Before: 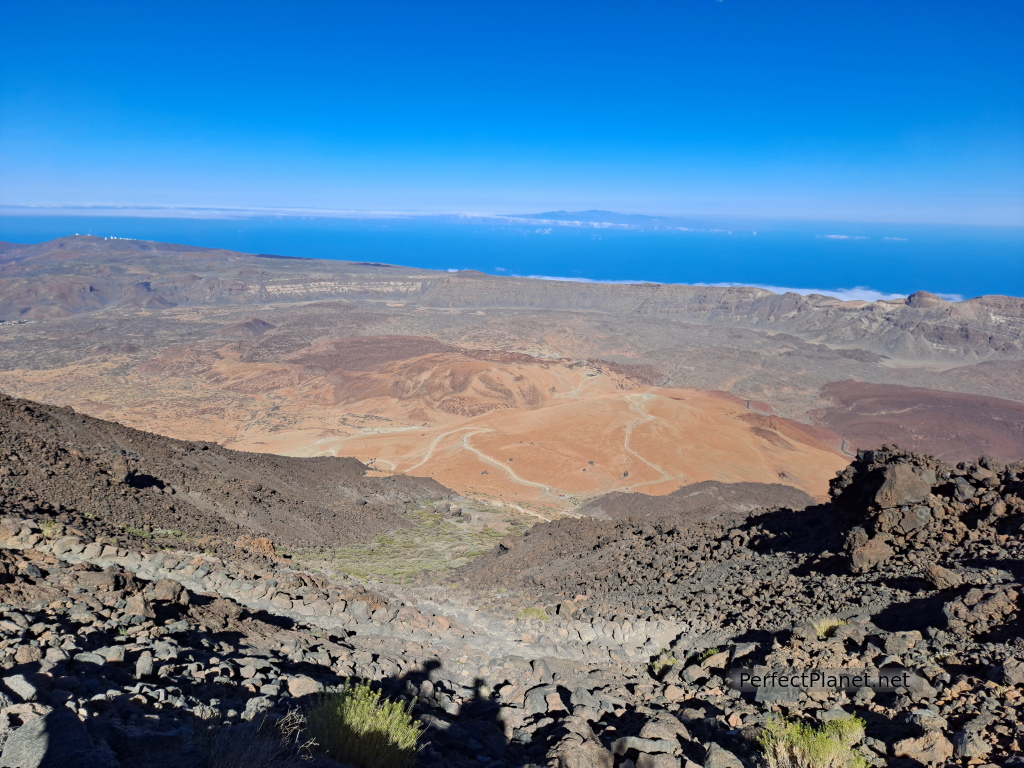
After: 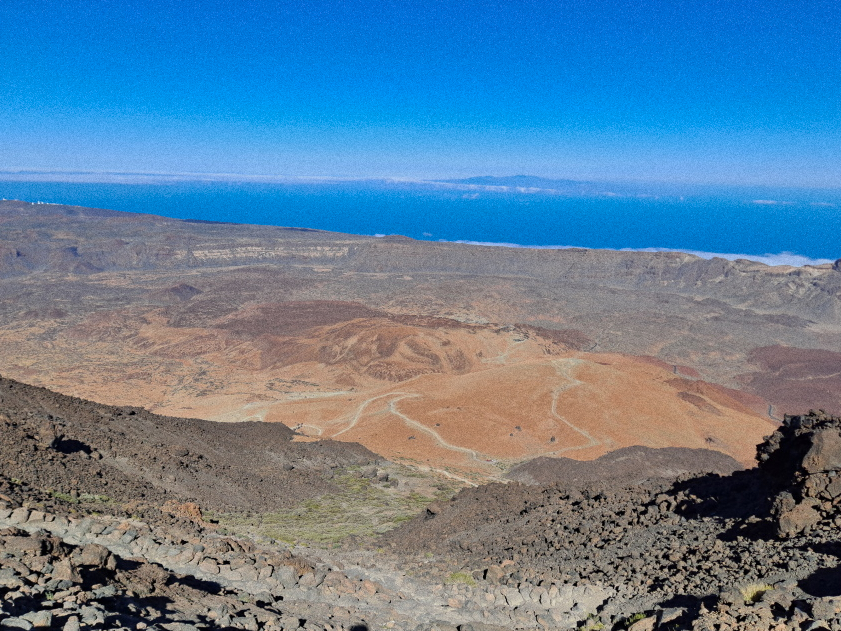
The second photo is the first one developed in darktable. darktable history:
shadows and highlights: white point adjustment -3.64, highlights -63.34, highlights color adjustment 42%, soften with gaussian
crop and rotate: left 7.196%, top 4.574%, right 10.605%, bottom 13.178%
grain: coarseness 0.09 ISO
